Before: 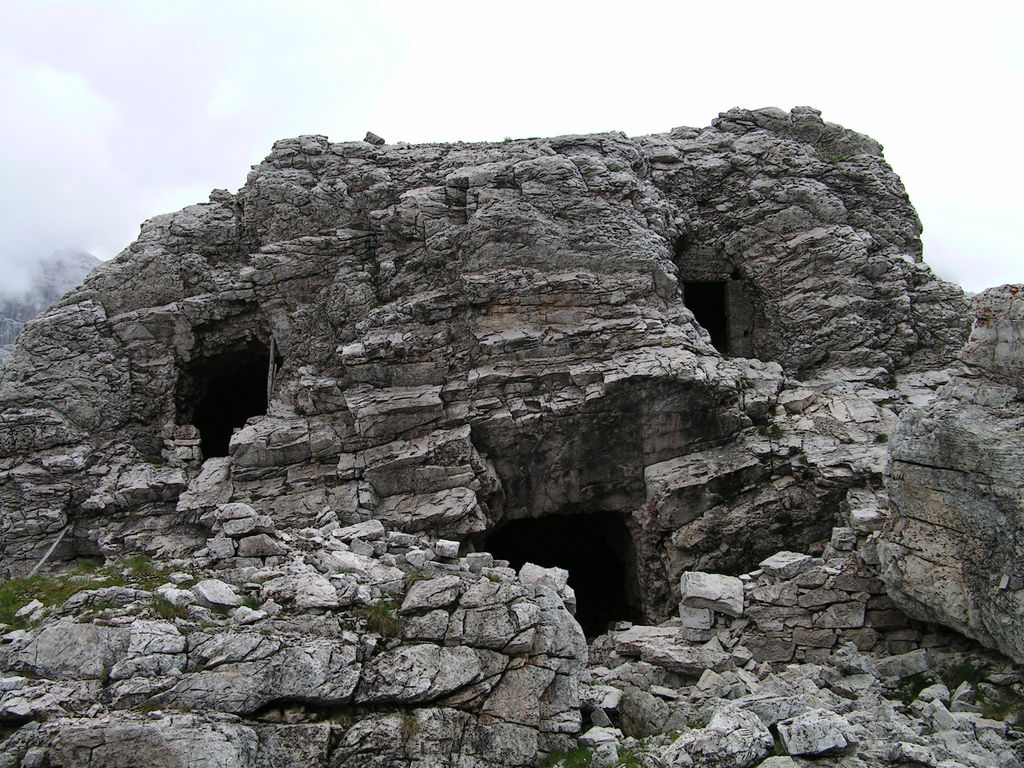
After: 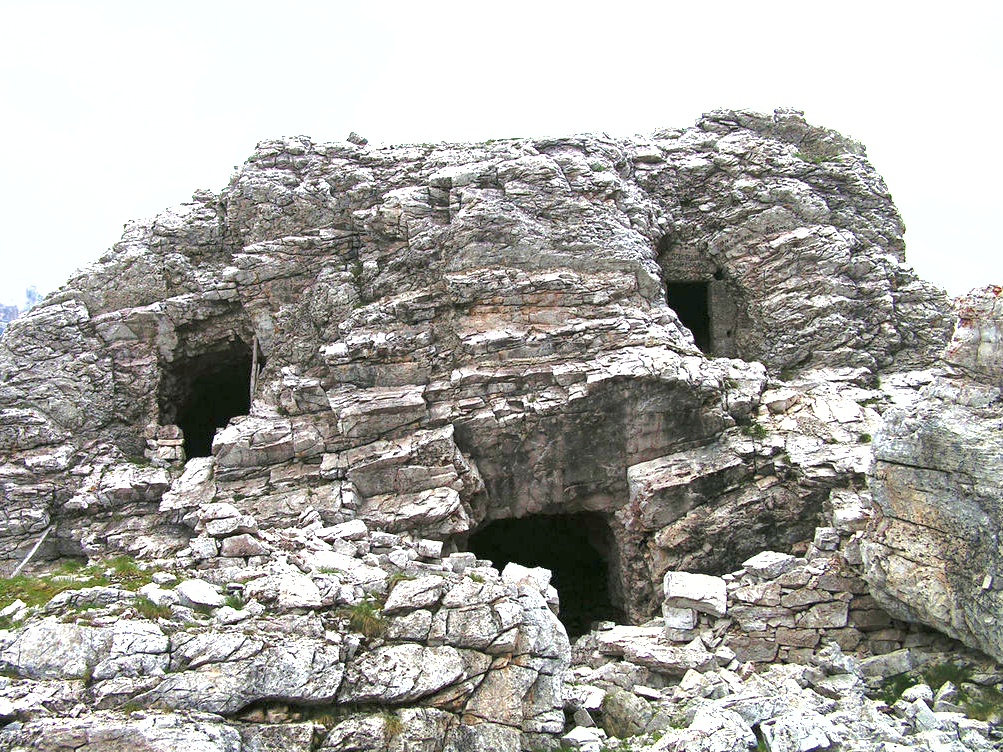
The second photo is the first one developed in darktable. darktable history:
exposure: black level correction 0, exposure 1.1 EV, compensate exposure bias true, compensate highlight preservation false
crop: left 1.743%, right 0.268%, bottom 2.011%
velvia: on, module defaults
shadows and highlights: on, module defaults
